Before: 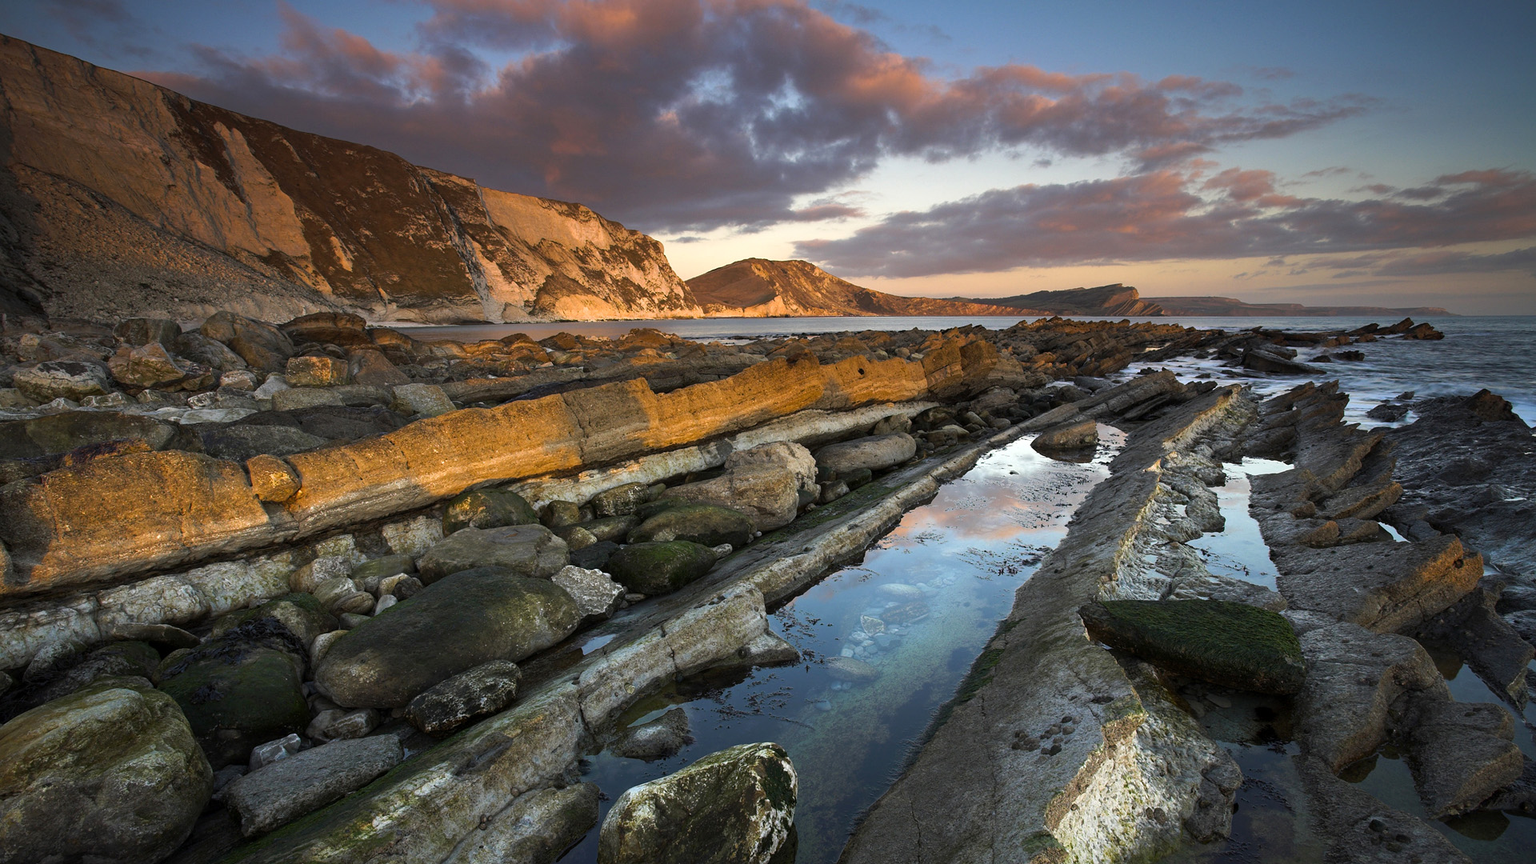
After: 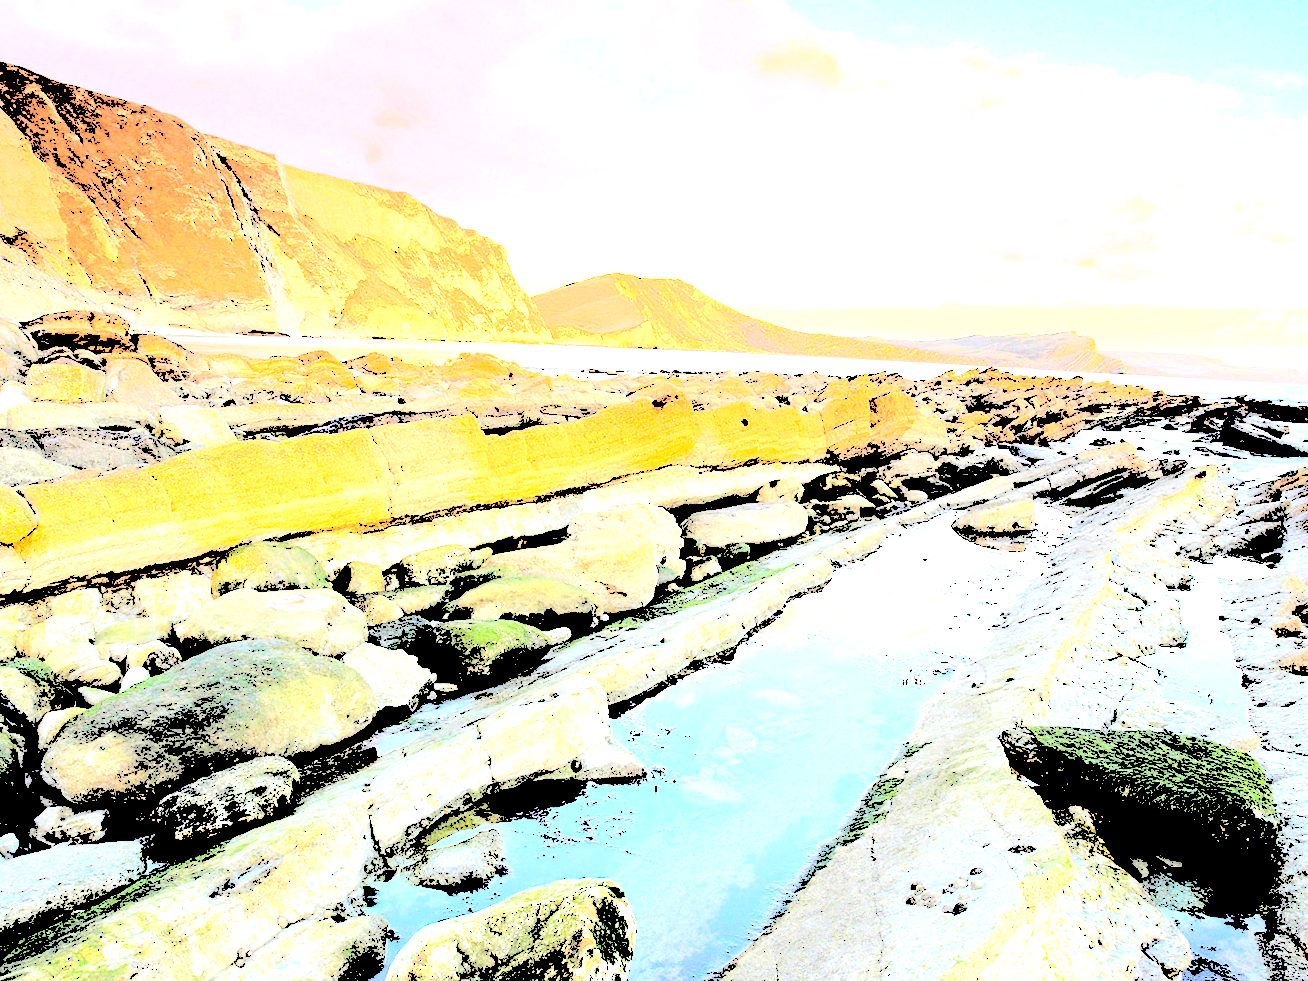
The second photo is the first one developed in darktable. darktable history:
exposure: black level correction 0, exposure 1.2 EV, compensate highlight preservation false
crop and rotate: angle -3.27°, left 14.277%, top 0.028%, right 10.766%, bottom 0.028%
levels: levels [0.246, 0.246, 0.506]
grain: coarseness 0.09 ISO
